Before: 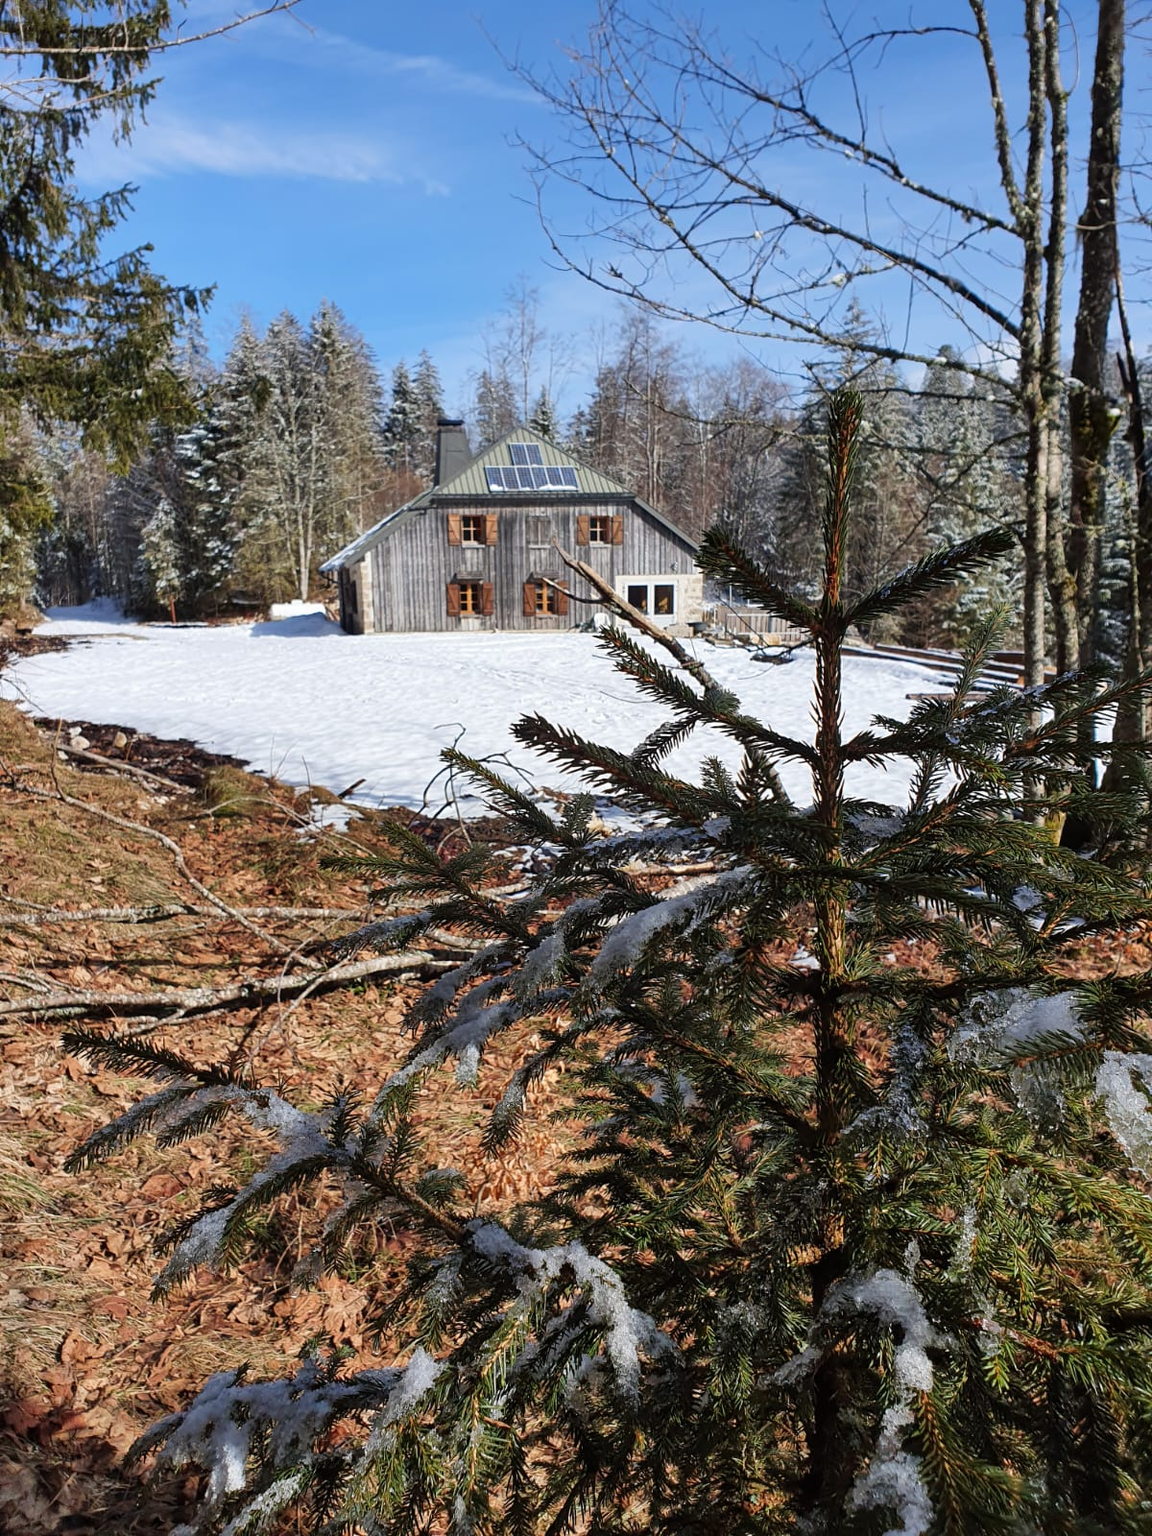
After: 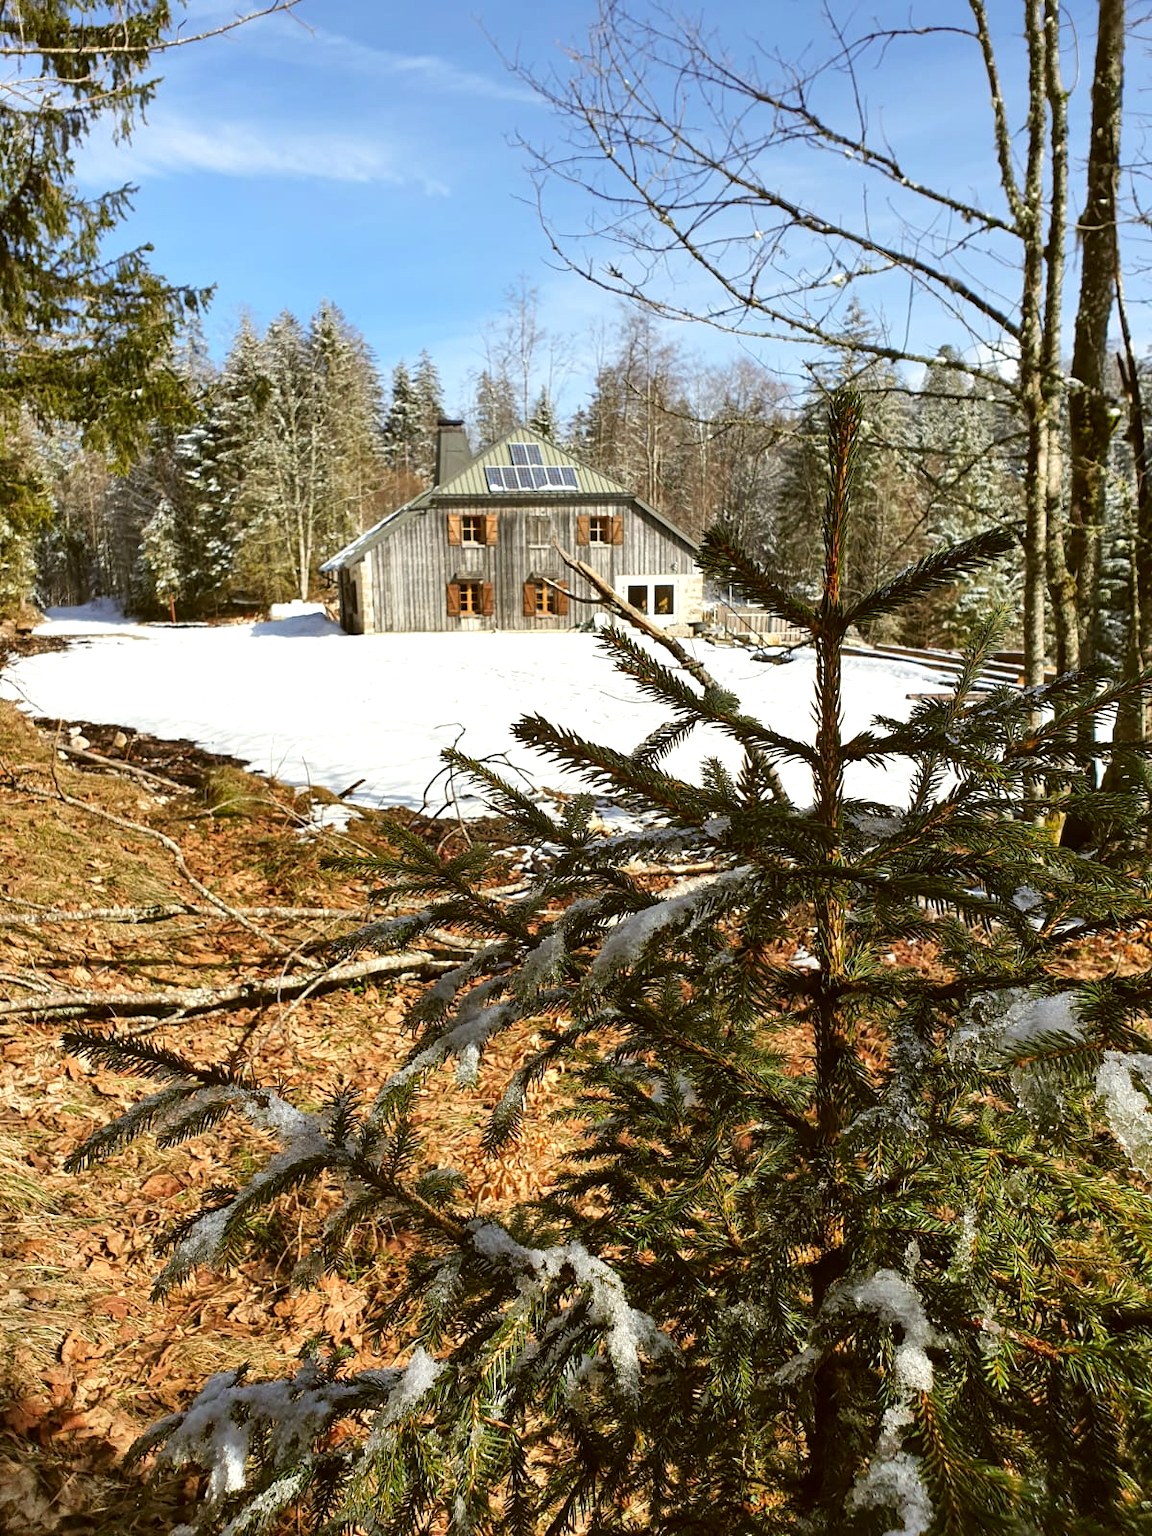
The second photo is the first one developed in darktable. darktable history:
exposure: black level correction 0, exposure 0.5 EV, compensate highlight preservation false
color correction: highlights a* -1.43, highlights b* 10.12, shadows a* 0.395, shadows b* 19.35
